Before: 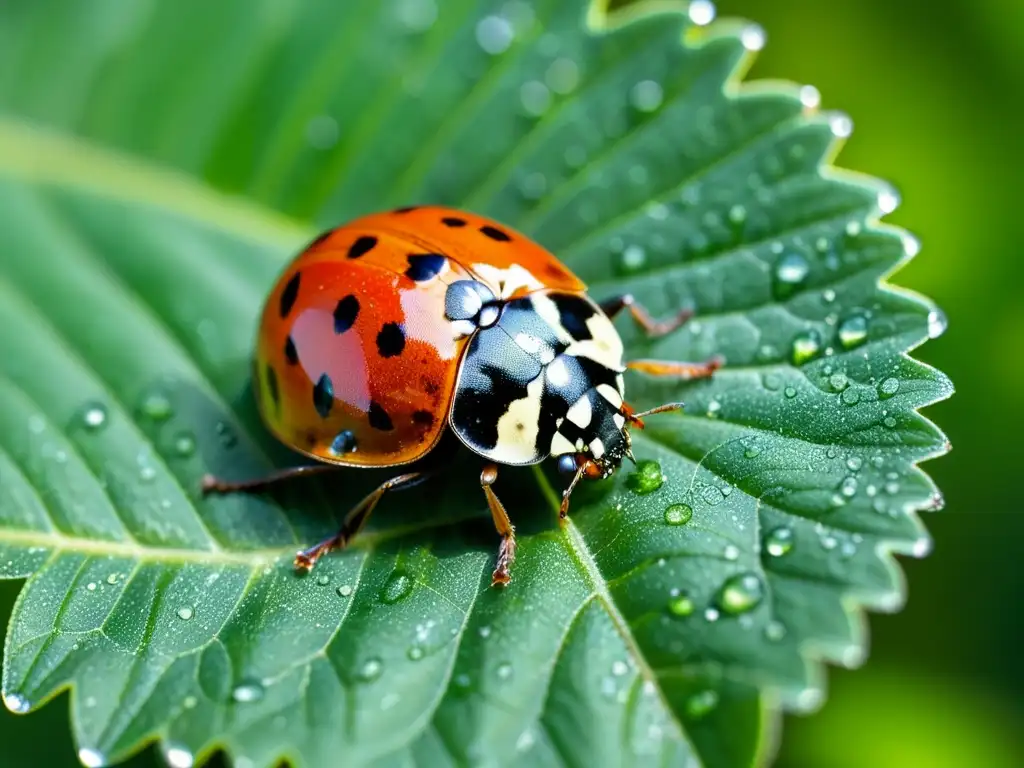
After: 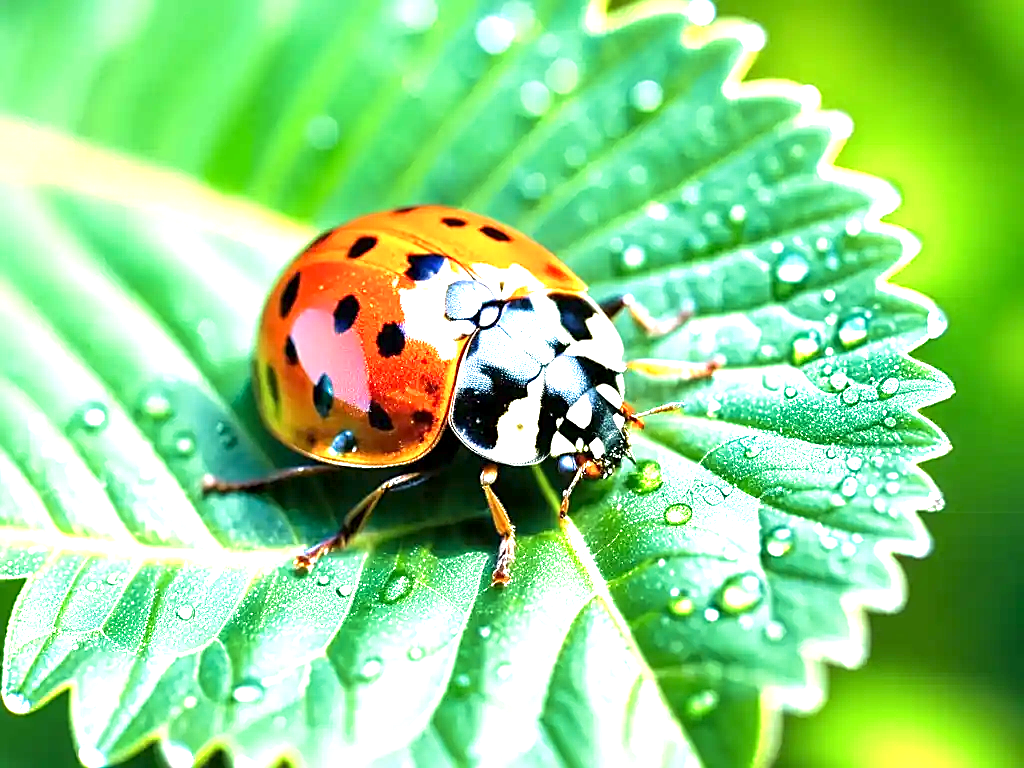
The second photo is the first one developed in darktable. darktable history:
velvia: on, module defaults
sharpen: on, module defaults
exposure: black level correction 0, exposure 1.67 EV, compensate exposure bias true, compensate highlight preservation false
local contrast: highlights 107%, shadows 99%, detail 120%, midtone range 0.2
